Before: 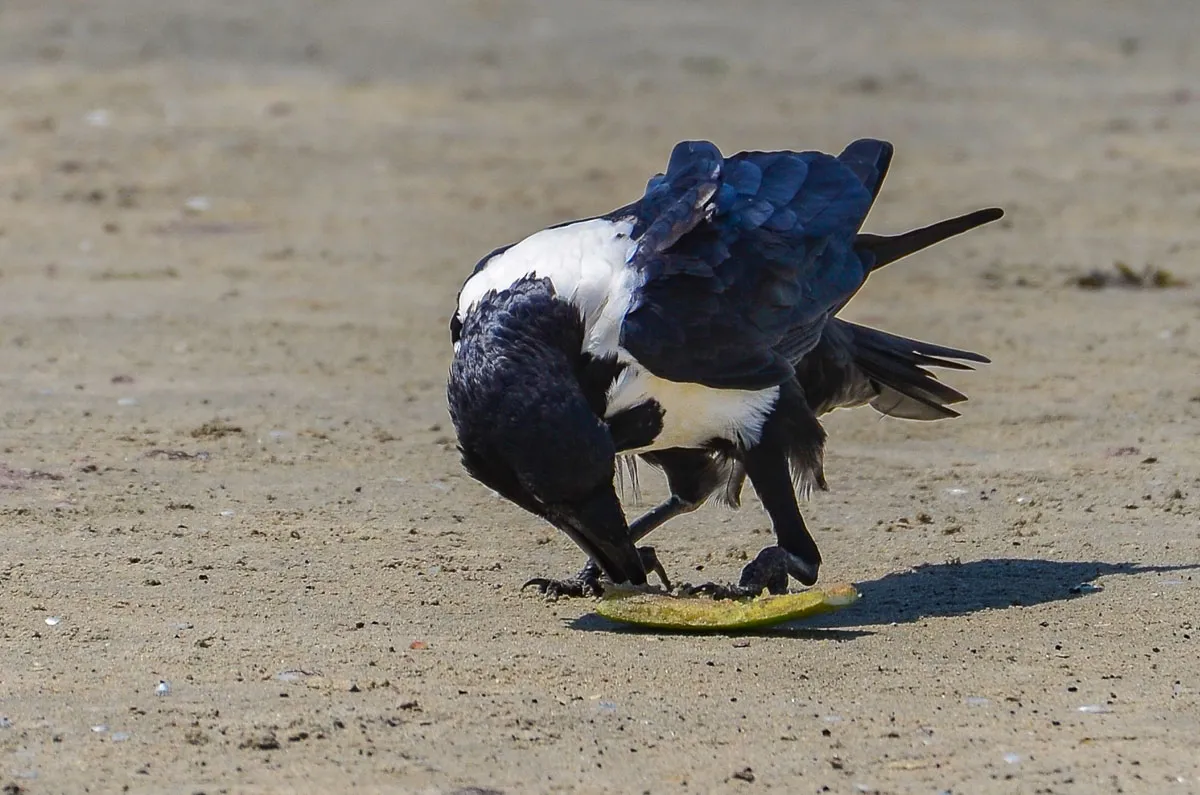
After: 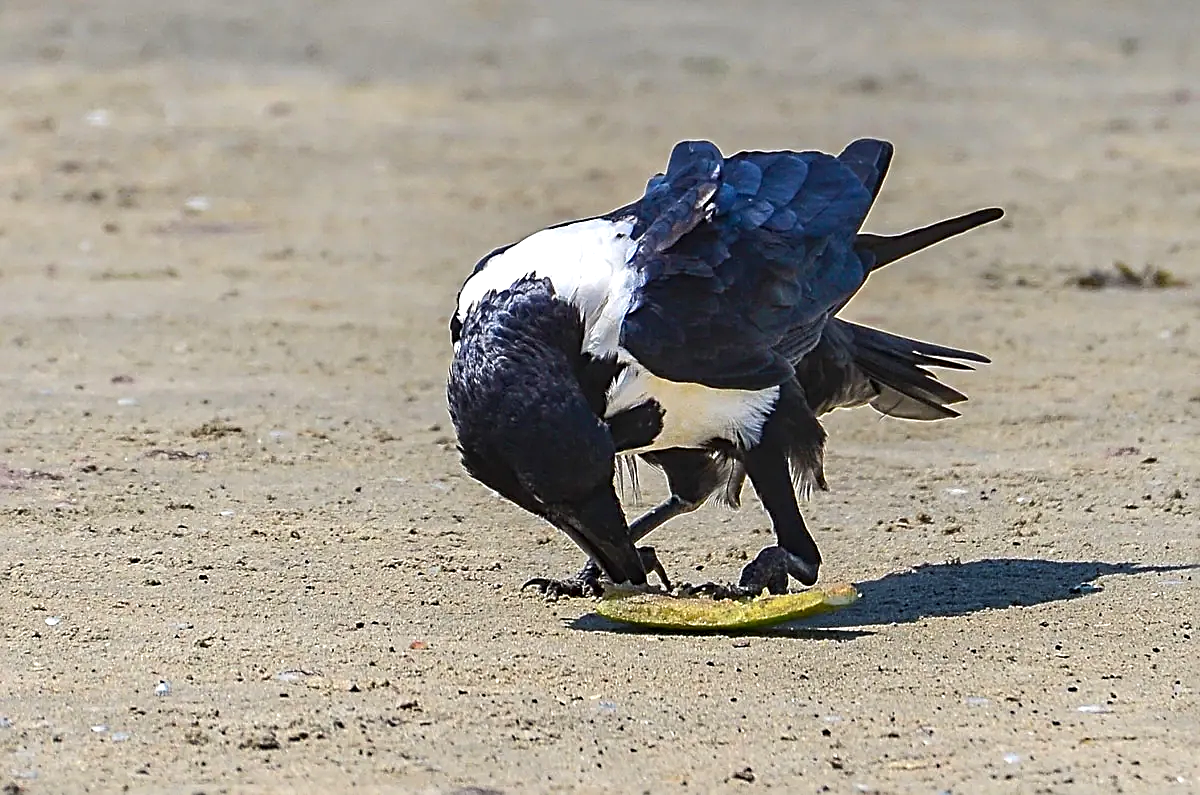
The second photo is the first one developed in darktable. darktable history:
sharpen: radius 2.845, amount 0.705
exposure: black level correction 0, exposure 0.499 EV, compensate highlight preservation false
